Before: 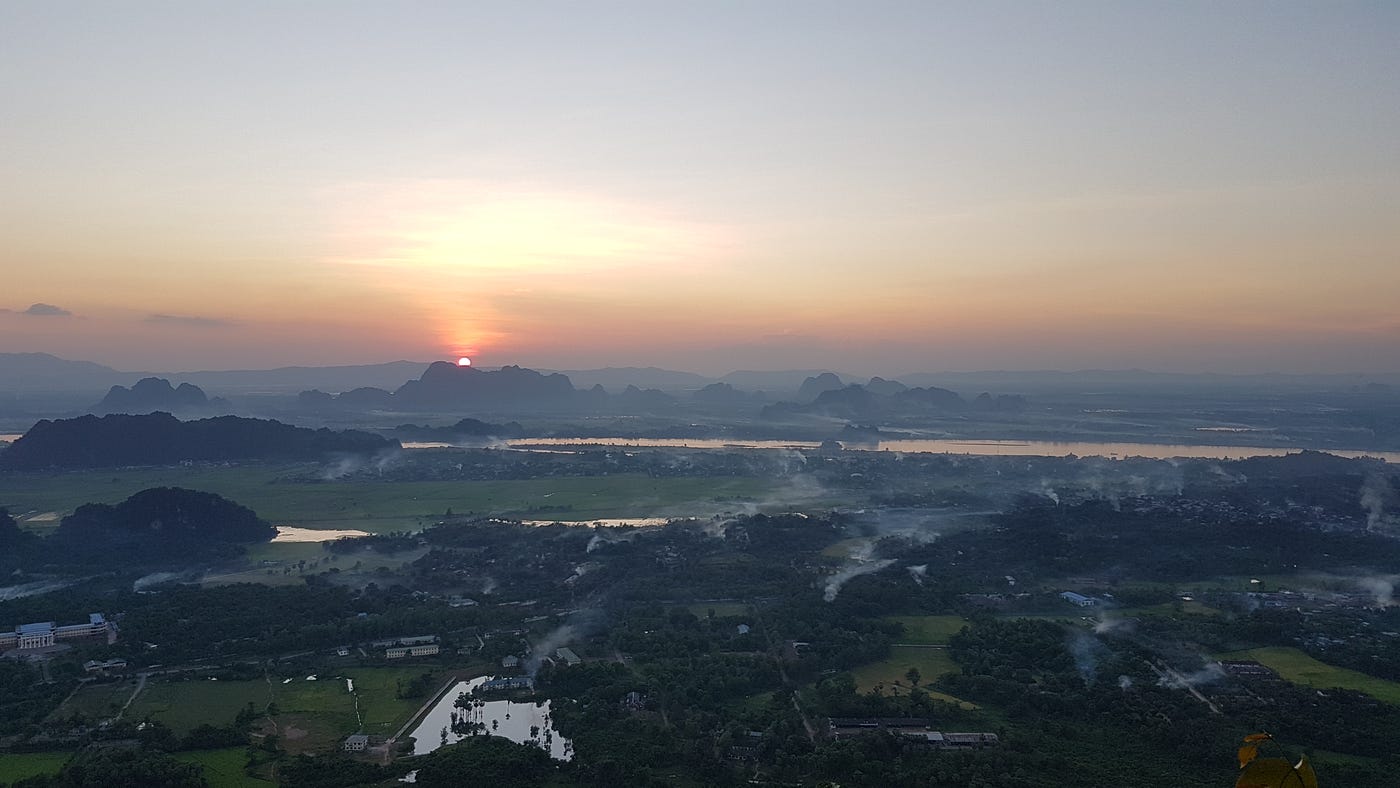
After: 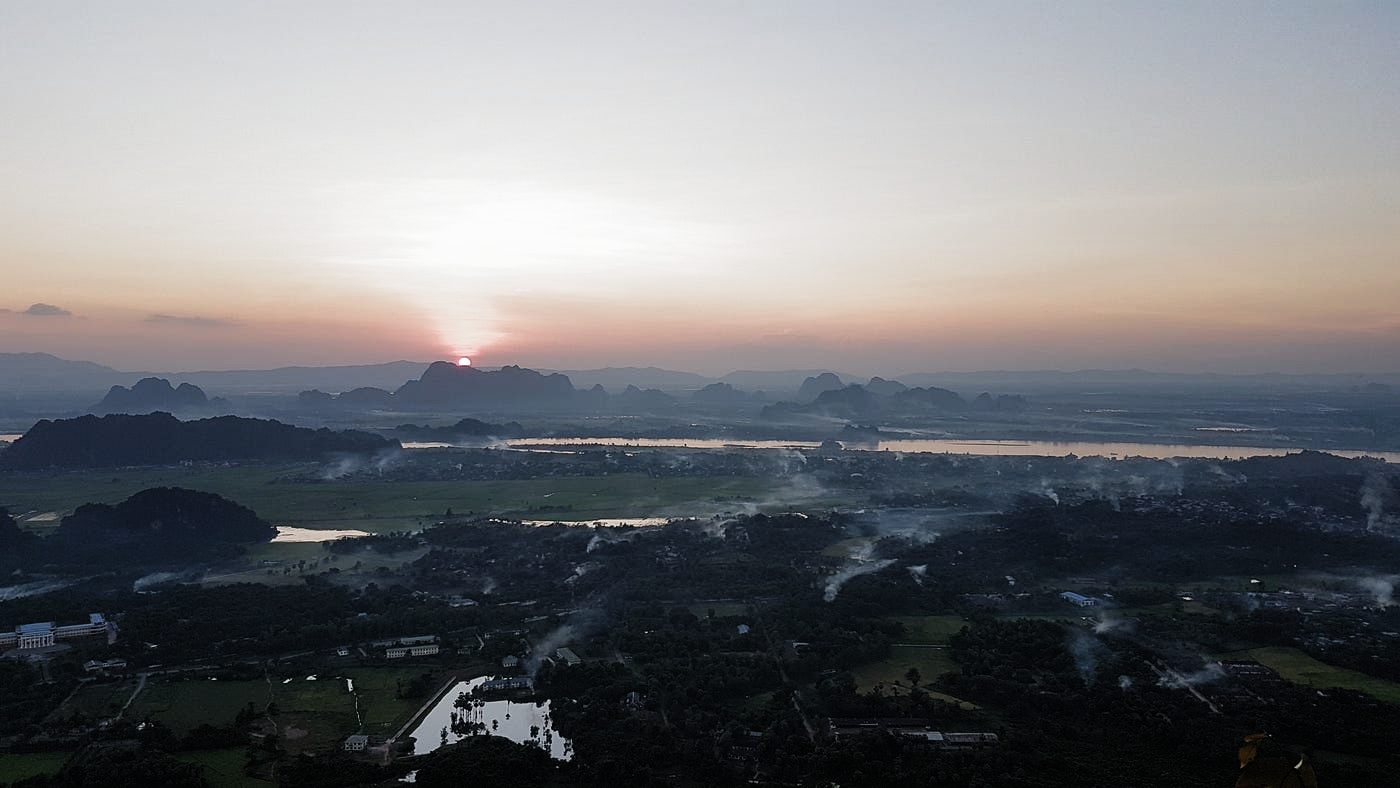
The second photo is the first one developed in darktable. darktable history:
filmic rgb: black relative exposure -6.4 EV, white relative exposure 2.42 EV, target white luminance 99.943%, hardness 5.31, latitude 0.408%, contrast 1.431, highlights saturation mix 1.78%, color science v5 (2021), contrast in shadows safe, contrast in highlights safe
